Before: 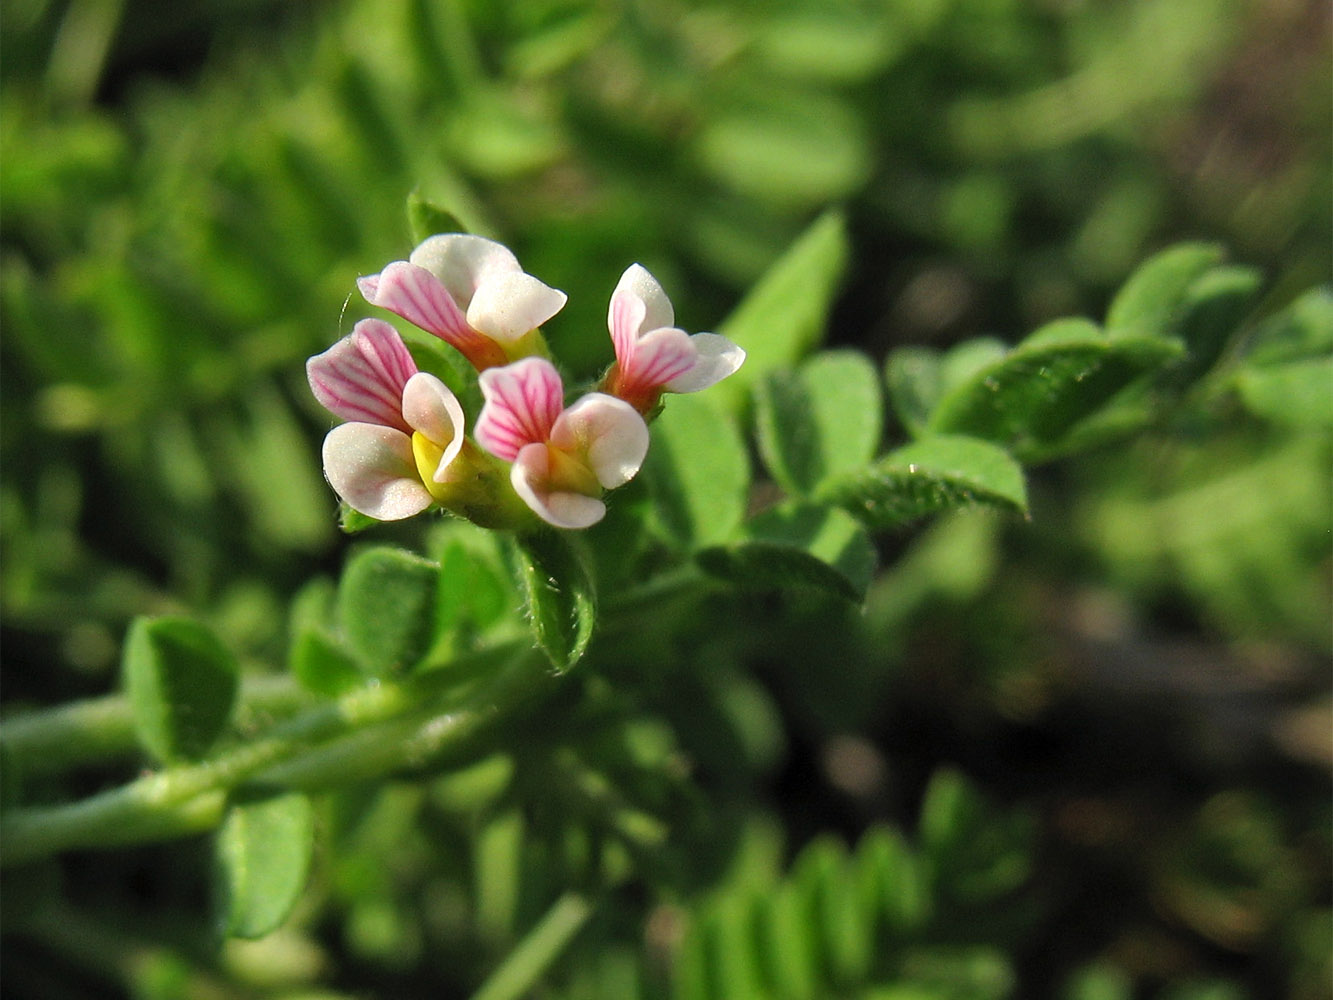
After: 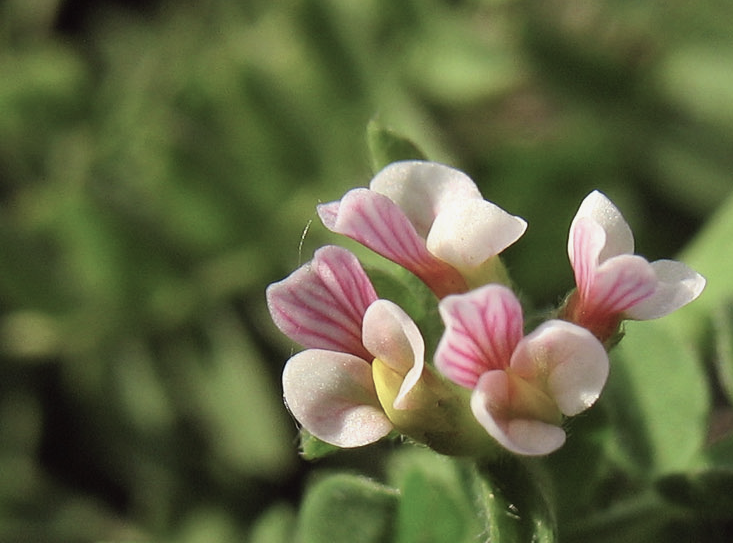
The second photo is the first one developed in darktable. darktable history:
contrast equalizer: octaves 7, y [[0.5, 0.488, 0.462, 0.461, 0.491, 0.5], [0.5 ×6], [0.5 ×6], [0 ×6], [0 ×6]]
crop and rotate: left 3.031%, top 7.383%, right 41.976%, bottom 38.309%
color balance rgb: power › luminance -7.847%, power › chroma 1.321%, power › hue 330.44°, perceptual saturation grading › global saturation -32.391%, perceptual brilliance grading › global brilliance 1.67%, perceptual brilliance grading › highlights -3.849%, global vibrance 15.157%
